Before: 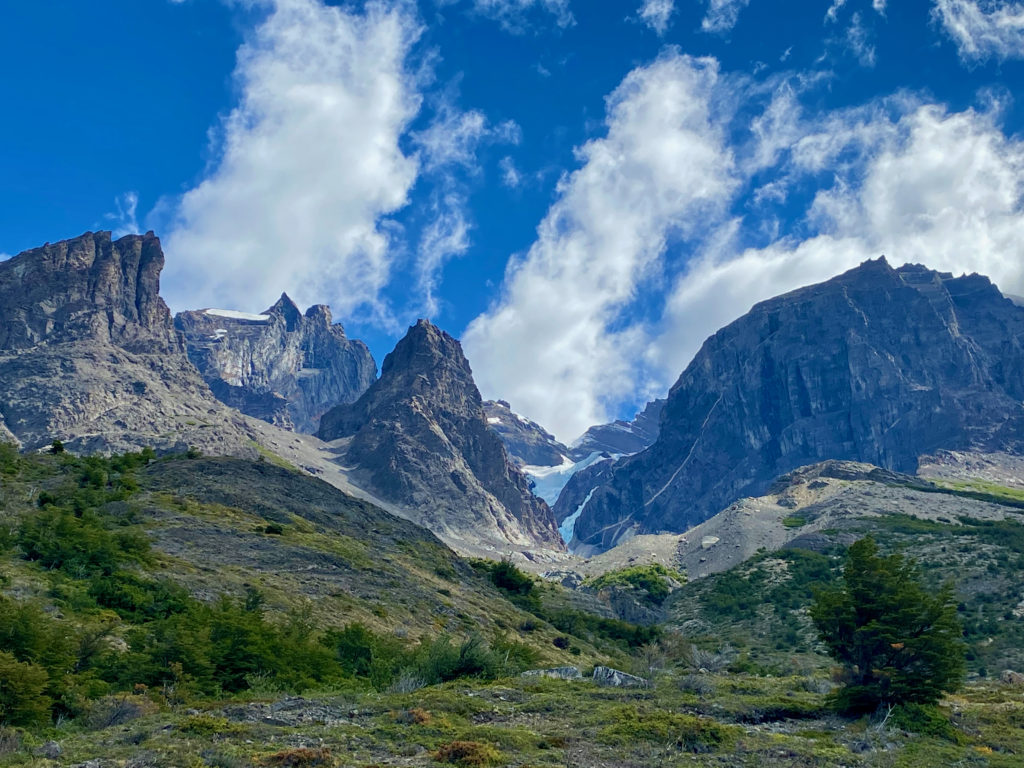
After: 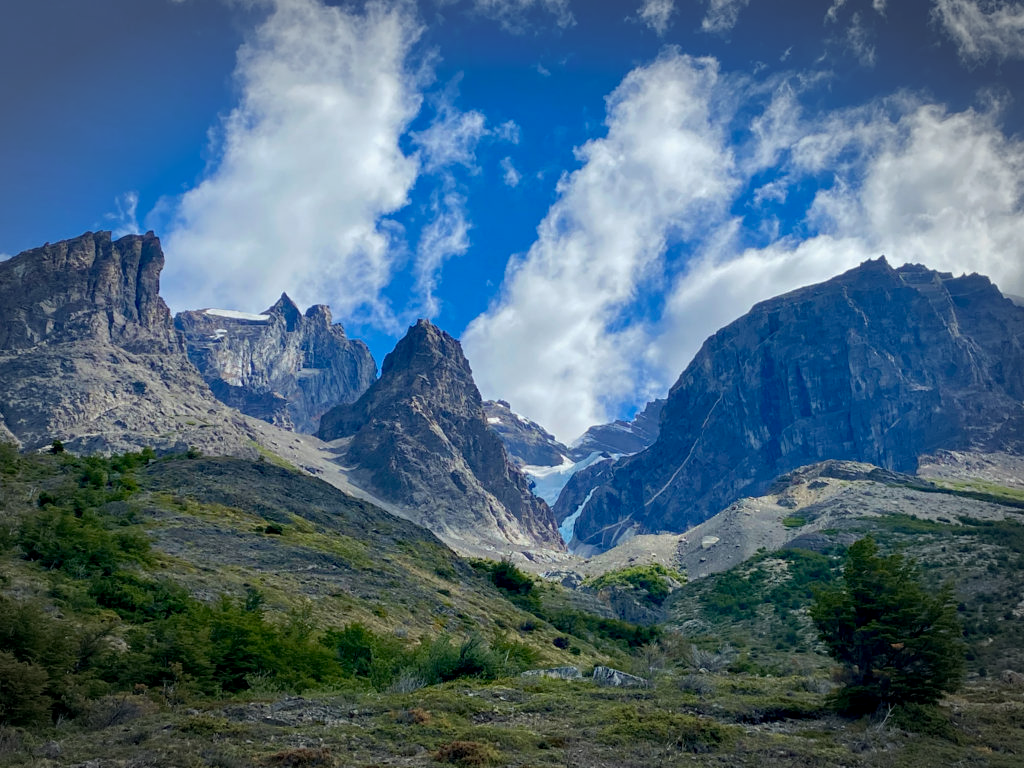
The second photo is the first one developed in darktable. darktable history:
tone equalizer: edges refinement/feathering 500, mask exposure compensation -1.57 EV, preserve details no
vignetting: fall-off start 79.28%, width/height ratio 1.328
